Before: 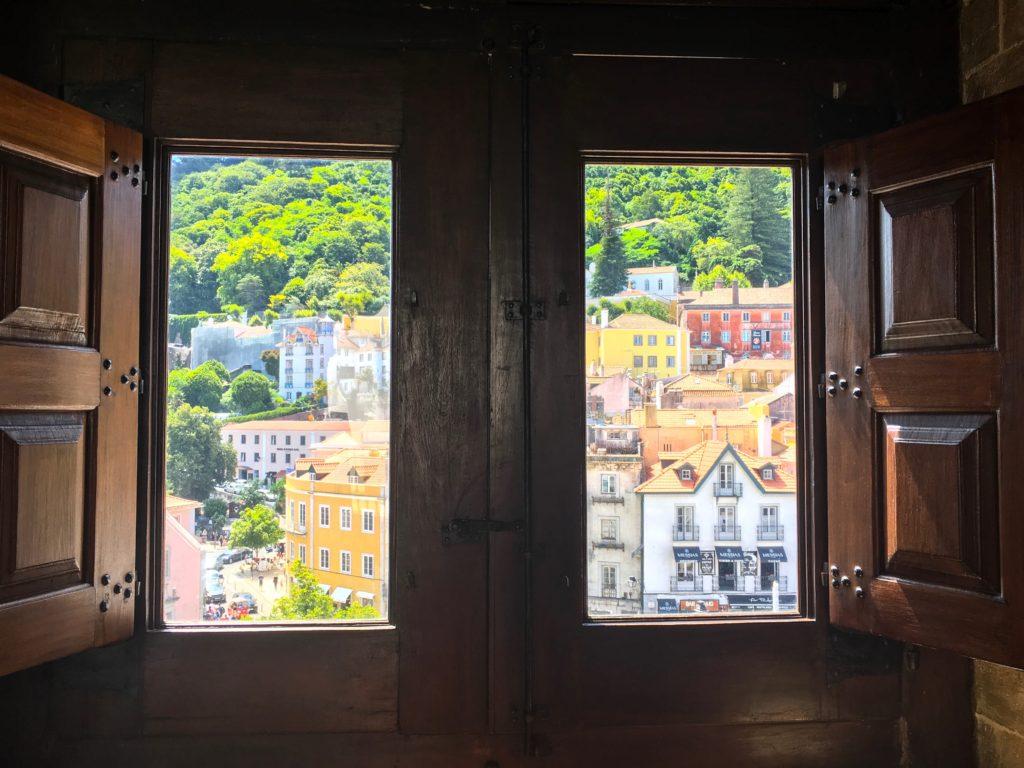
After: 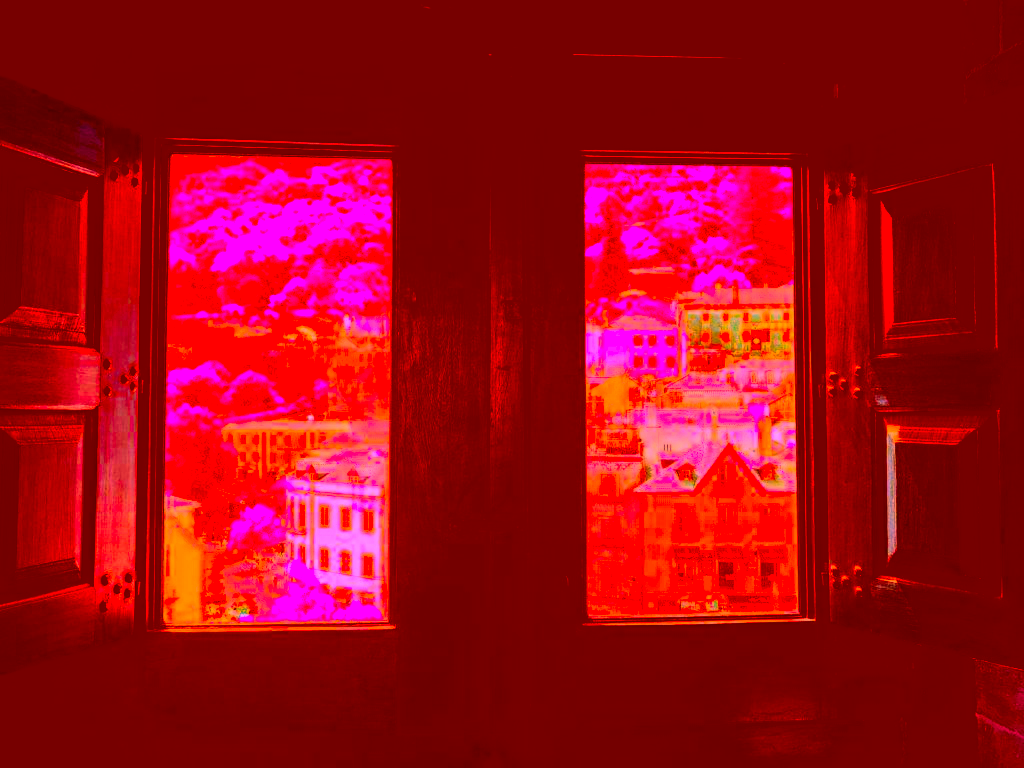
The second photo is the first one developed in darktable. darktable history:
tone equalizer: on, module defaults
color correction: highlights a* -39.63, highlights b* -39.81, shadows a* -39.45, shadows b* -39.79, saturation -2.95
contrast brightness saturation: contrast 0.201, brightness -0.105, saturation 0.099
filmic rgb: black relative exposure -7.98 EV, white relative exposure 4.01 EV, hardness 4.19, latitude 49.67%, contrast 1.1
